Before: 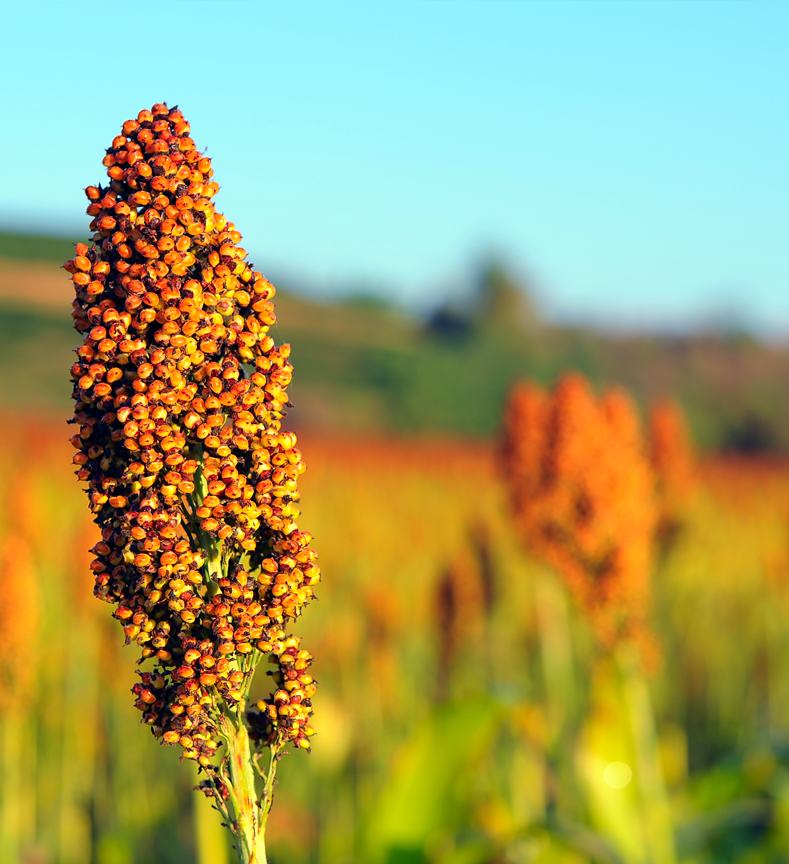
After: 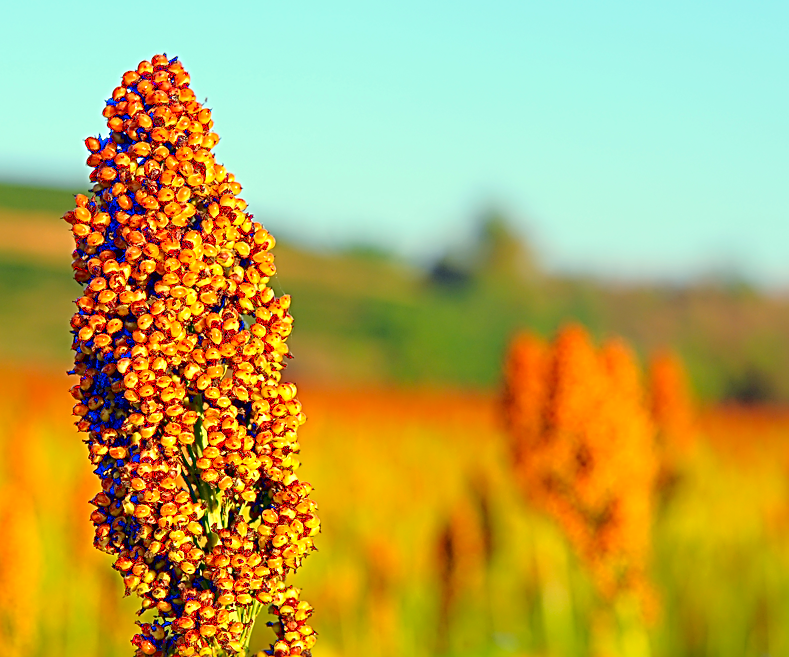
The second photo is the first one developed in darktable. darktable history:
color calibration: illuminant same as pipeline (D50), adaptation none (bypass), x 0.334, y 0.333, temperature 5012.01 K
sharpen: radius 2.988, amount 0.759
exposure: black level correction 0.001, compensate highlight preservation false
tone curve: curves: ch0 [(0, 0) (0.003, 0.132) (0.011, 0.13) (0.025, 0.134) (0.044, 0.138) (0.069, 0.154) (0.1, 0.17) (0.136, 0.198) (0.177, 0.25) (0.224, 0.308) (0.277, 0.371) (0.335, 0.432) (0.399, 0.491) (0.468, 0.55) (0.543, 0.612) (0.623, 0.679) (0.709, 0.766) (0.801, 0.842) (0.898, 0.912) (1, 1)], color space Lab, linked channels, preserve colors none
crop: top 5.729%, bottom 18.174%
color correction: highlights a* -1.32, highlights b* 10.11, shadows a* 0.403, shadows b* 19.73
